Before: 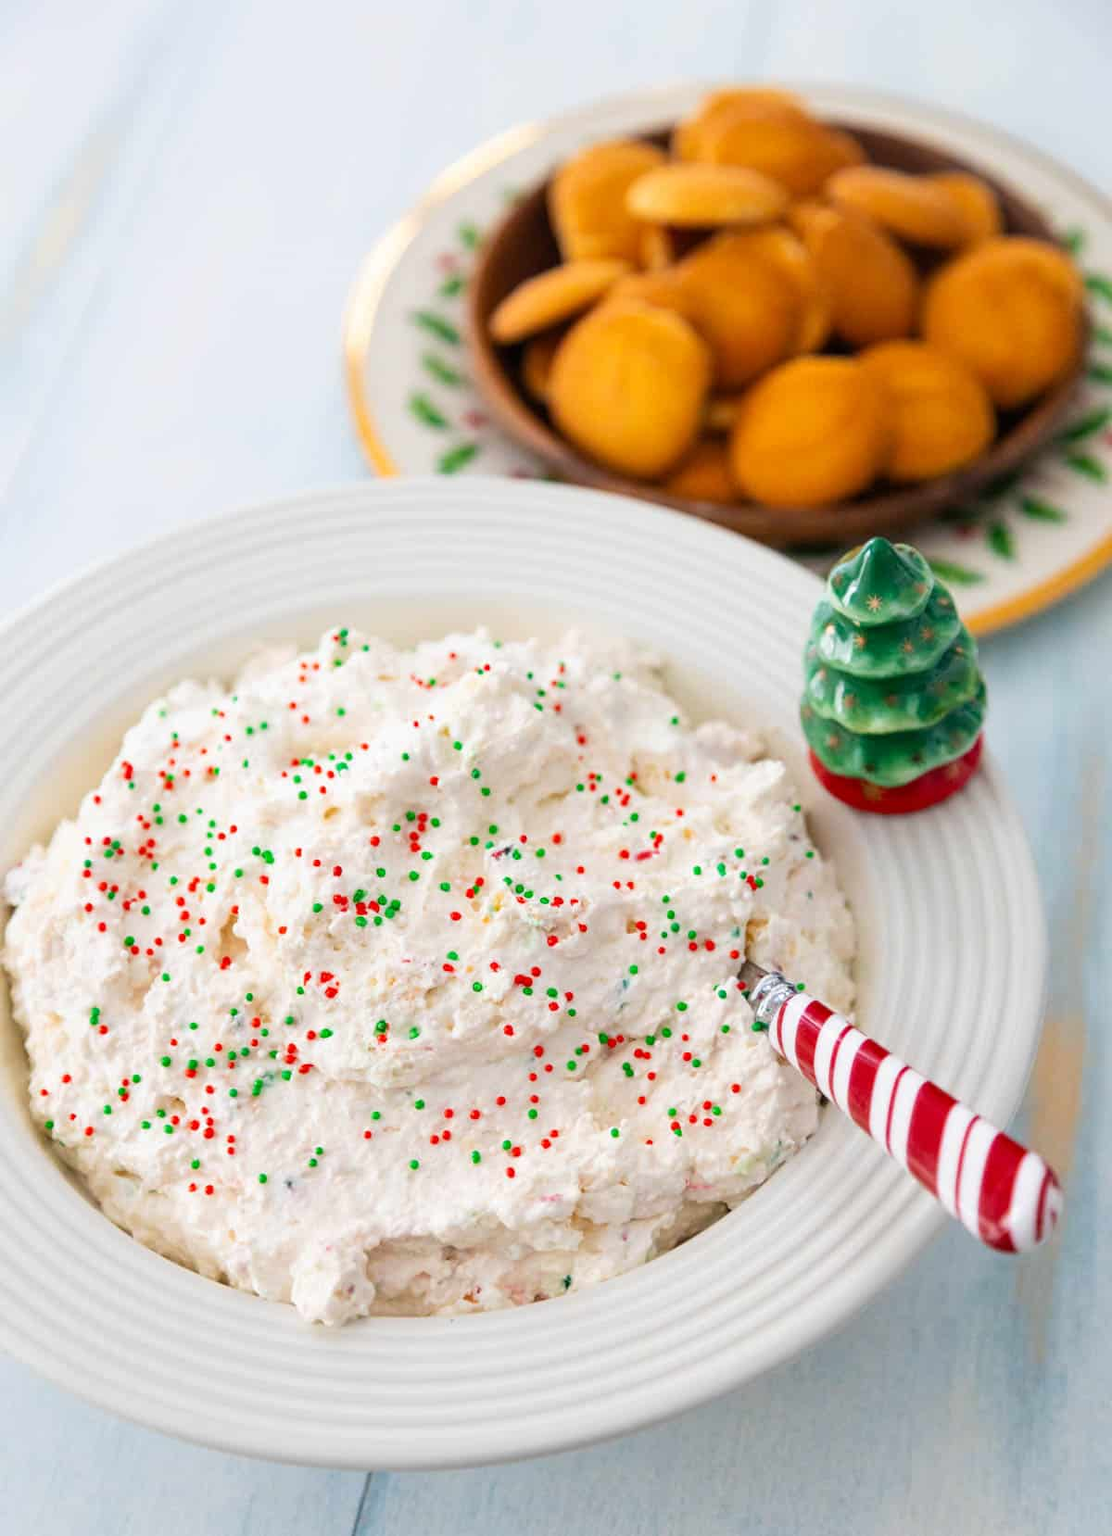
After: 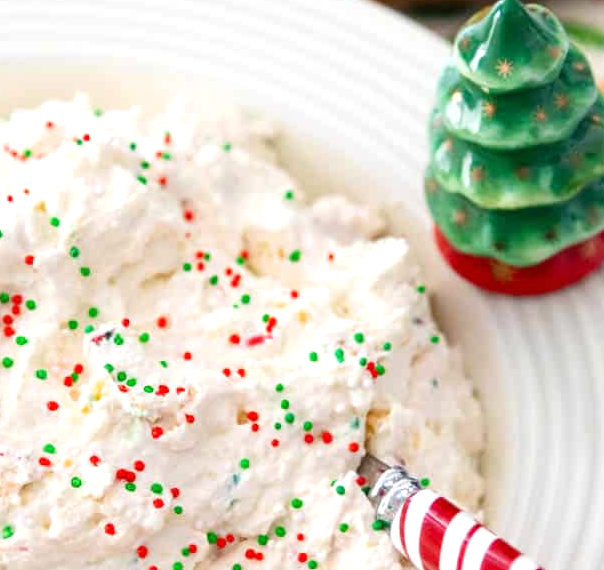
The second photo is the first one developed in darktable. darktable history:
exposure: exposure 0.338 EV, compensate highlight preservation false
crop: left 36.611%, top 35.18%, right 13.042%, bottom 30.438%
